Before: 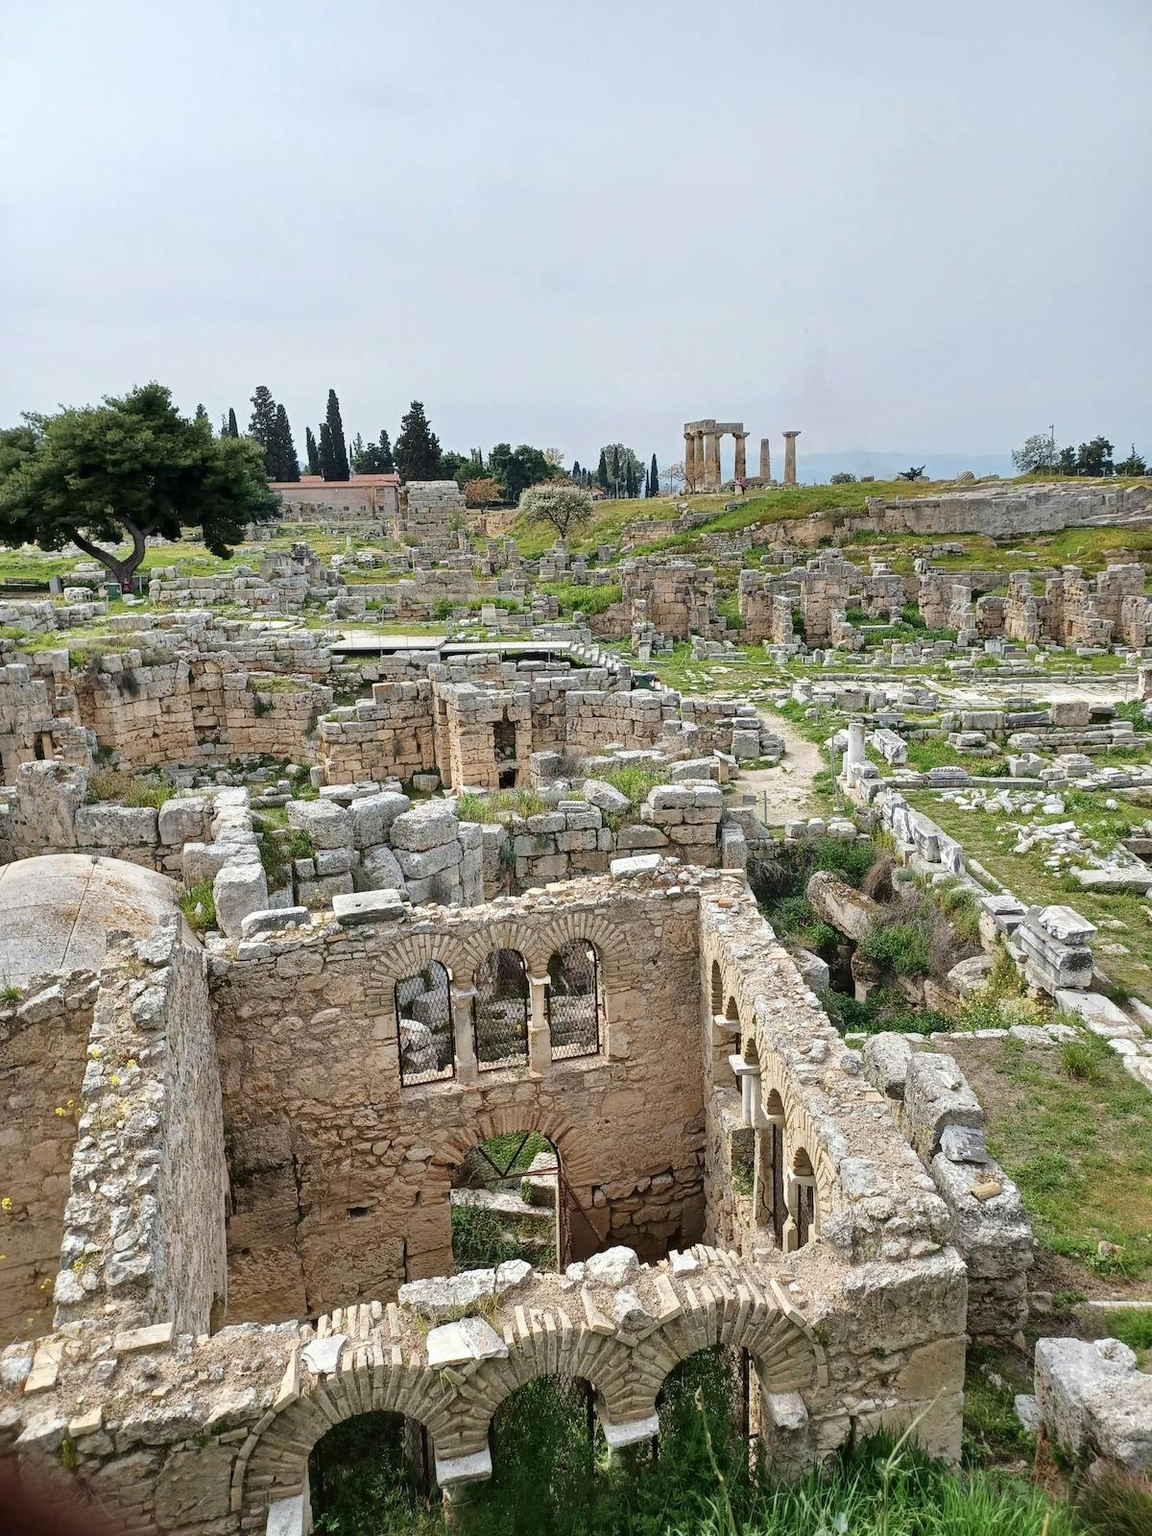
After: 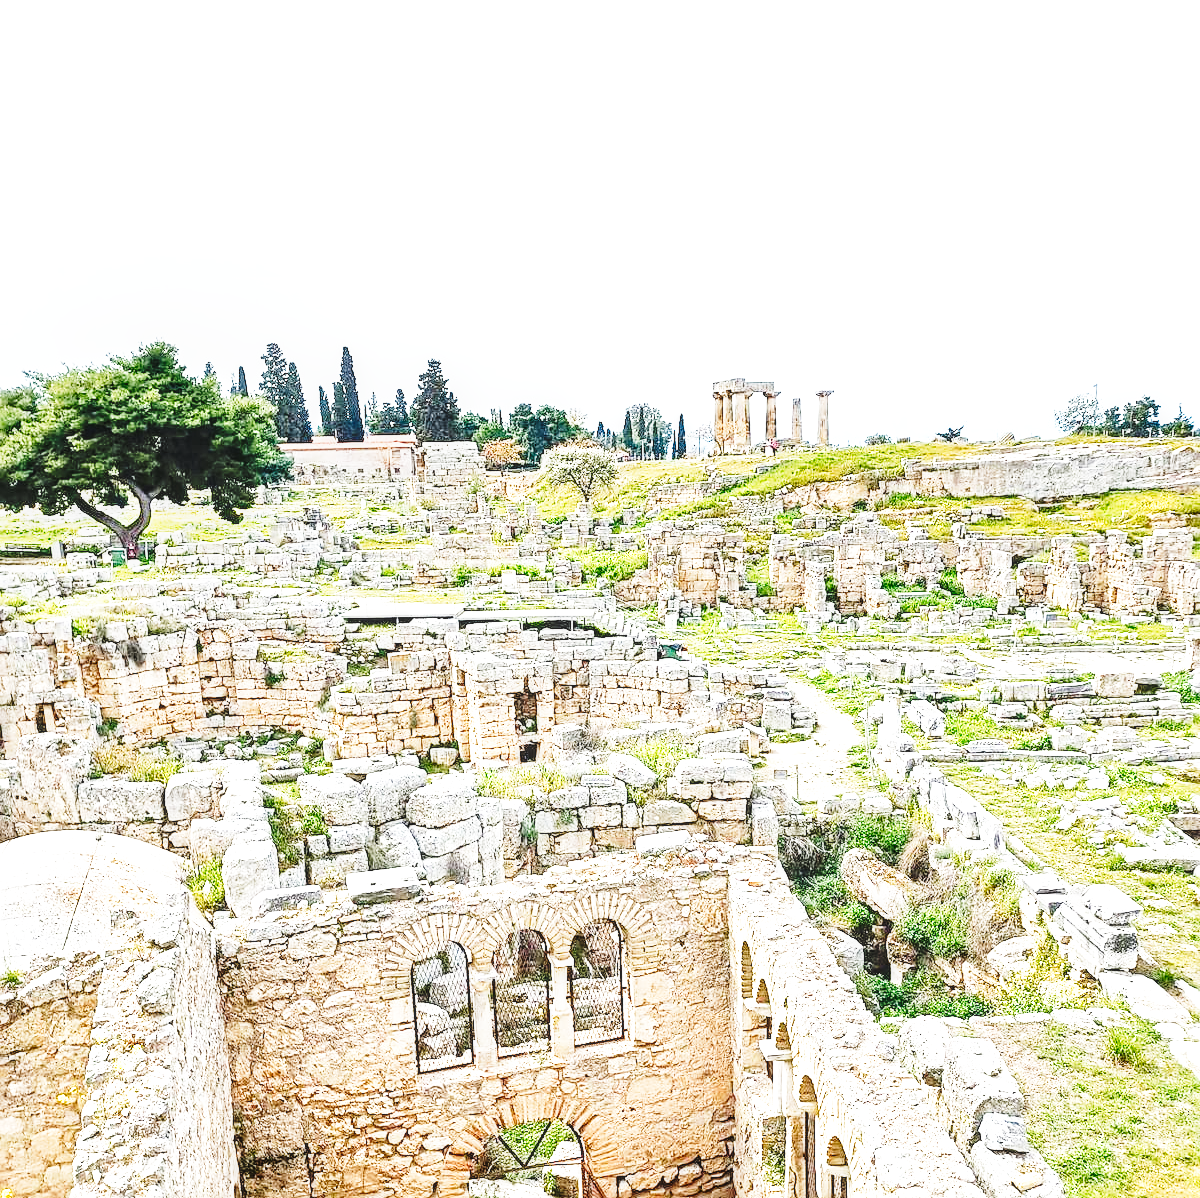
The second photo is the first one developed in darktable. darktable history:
base curve: curves: ch0 [(0, 0) (0.026, 0.03) (0.109, 0.232) (0.351, 0.748) (0.669, 0.968) (1, 1)], preserve colors none
crop: top 3.709%, bottom 21.354%
sharpen: on, module defaults
exposure: black level correction 0, exposure 1.366 EV, compensate exposure bias true, compensate highlight preservation false
local contrast: on, module defaults
tone curve: curves: ch0 [(0, 0.032) (0.181, 0.156) (0.751, 0.829) (1, 1)], preserve colors none
tone equalizer: -8 EV -0.001 EV, -7 EV 0.005 EV, -6 EV -0.043 EV, -5 EV 0.013 EV, -4 EV -0.01 EV, -3 EV 0.034 EV, -2 EV -0.066 EV, -1 EV -0.296 EV, +0 EV -0.579 EV
